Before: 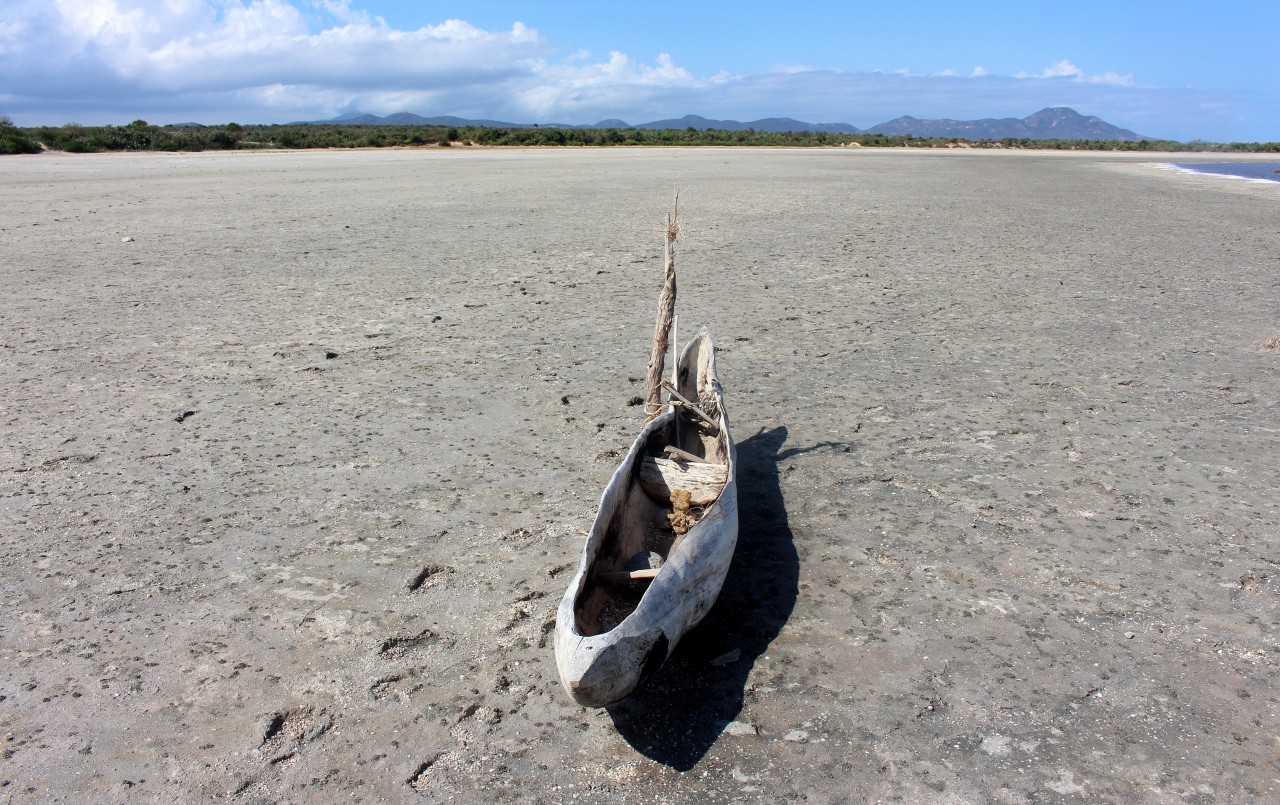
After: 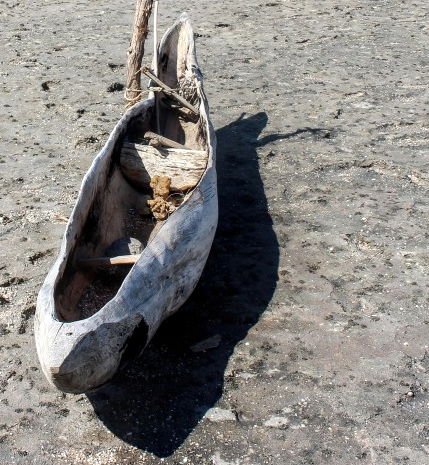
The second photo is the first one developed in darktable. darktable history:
exposure: exposure 0.203 EV, compensate highlight preservation false
crop: left 40.701%, top 39.083%, right 25.743%, bottom 3.152%
local contrast: on, module defaults
tone curve: curves: ch0 [(0, 0) (0.339, 0.306) (0.687, 0.706) (1, 1)], color space Lab, independent channels, preserve colors none
